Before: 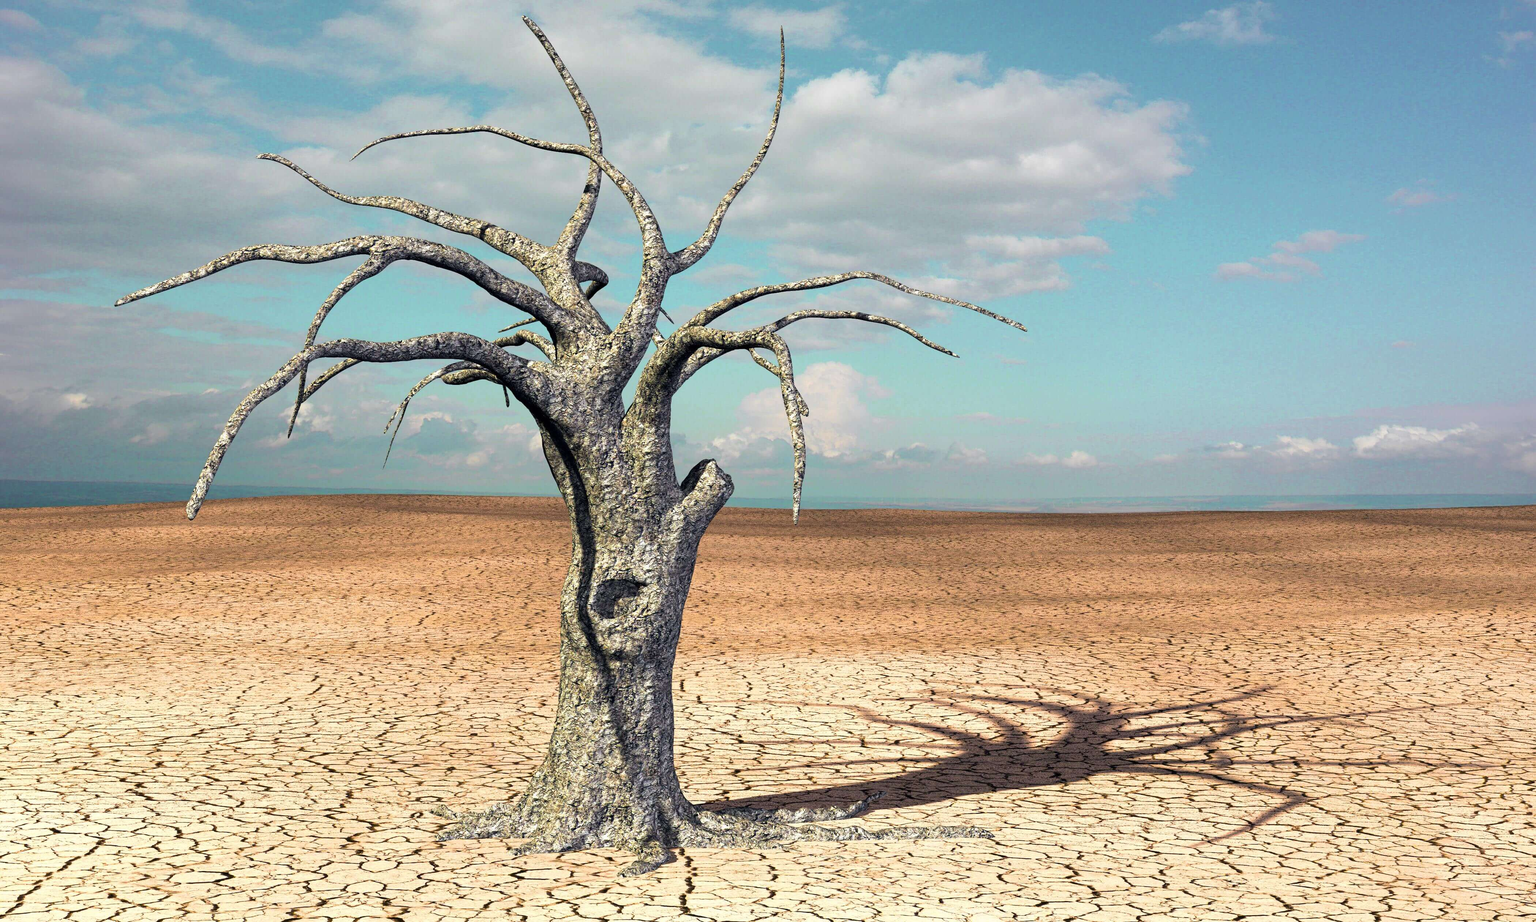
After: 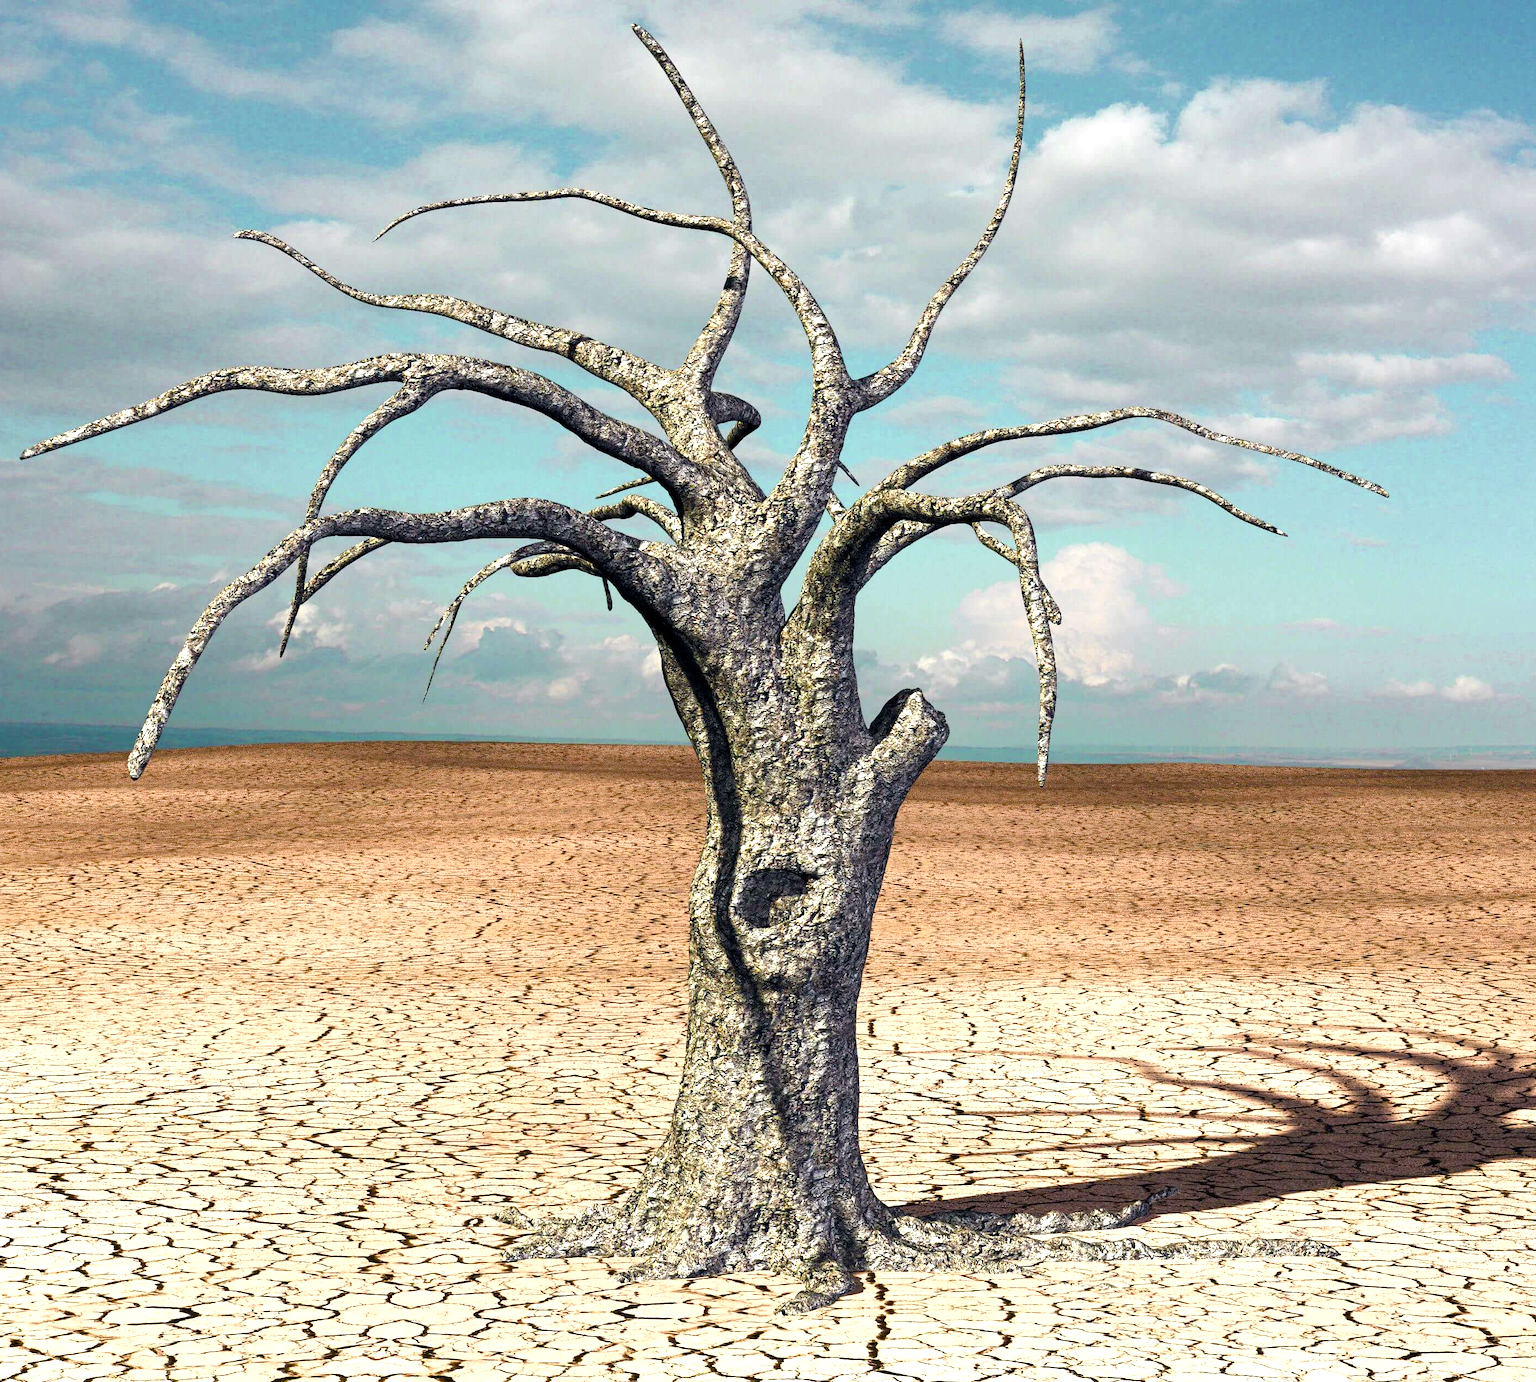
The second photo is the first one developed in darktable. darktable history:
color balance rgb: perceptual saturation grading › highlights -29.58%, perceptual saturation grading › mid-tones 29.47%, perceptual saturation grading › shadows 59.73%, perceptual brilliance grading › global brilliance -17.79%, perceptual brilliance grading › highlights 28.73%, global vibrance 15.44%
crop and rotate: left 6.617%, right 26.717%
